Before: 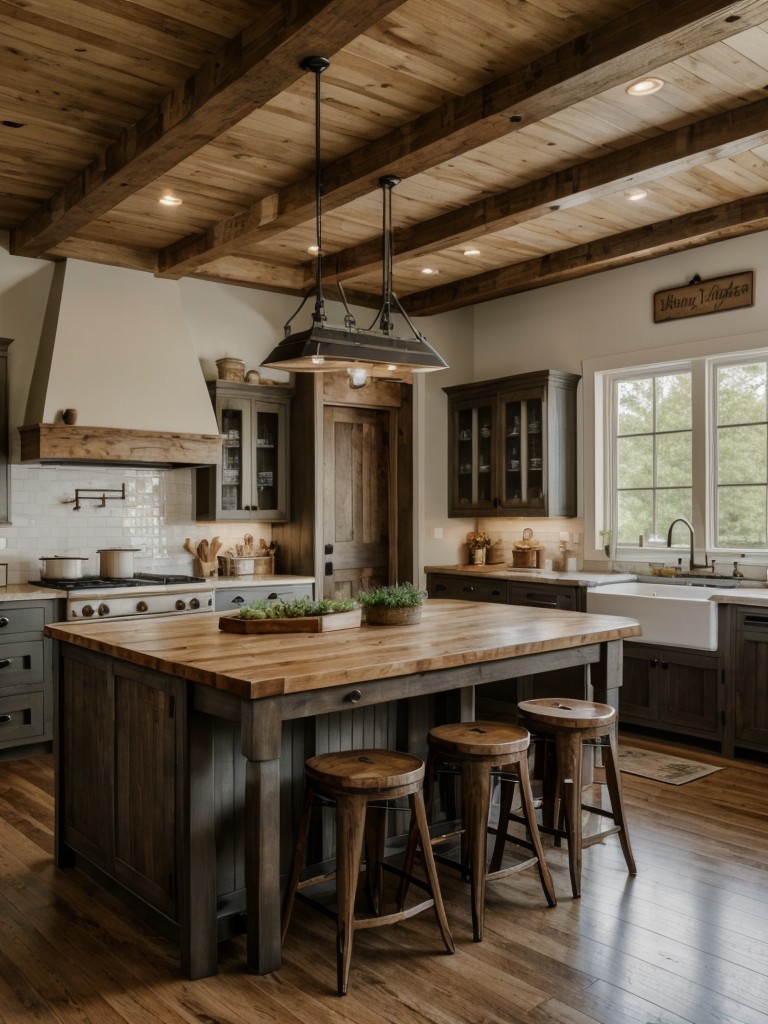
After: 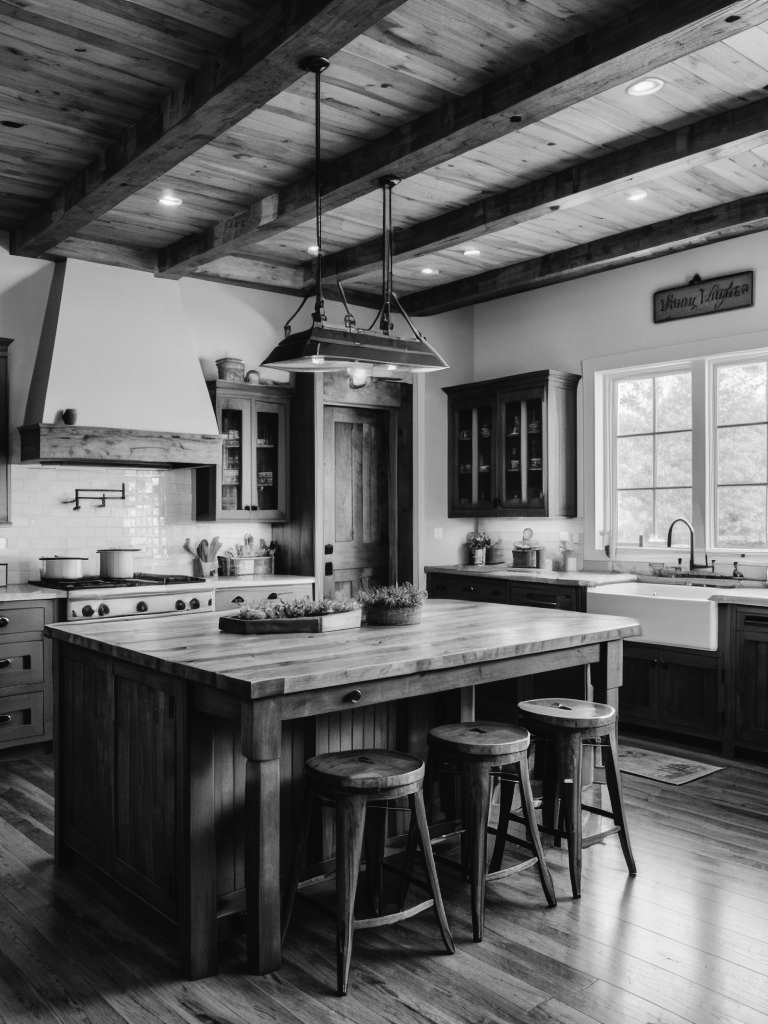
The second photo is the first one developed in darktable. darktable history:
monochrome: on, module defaults
tone curve: curves: ch0 [(0, 0.023) (0.087, 0.065) (0.184, 0.168) (0.45, 0.54) (0.57, 0.683) (0.722, 0.825) (0.877, 0.948) (1, 1)]; ch1 [(0, 0) (0.388, 0.369) (0.44, 0.44) (0.489, 0.481) (0.534, 0.528) (0.657, 0.655) (1, 1)]; ch2 [(0, 0) (0.353, 0.317) (0.408, 0.427) (0.472, 0.46) (0.5, 0.488) (0.537, 0.518) (0.576, 0.592) (0.625, 0.631) (1, 1)], color space Lab, independent channels, preserve colors none
